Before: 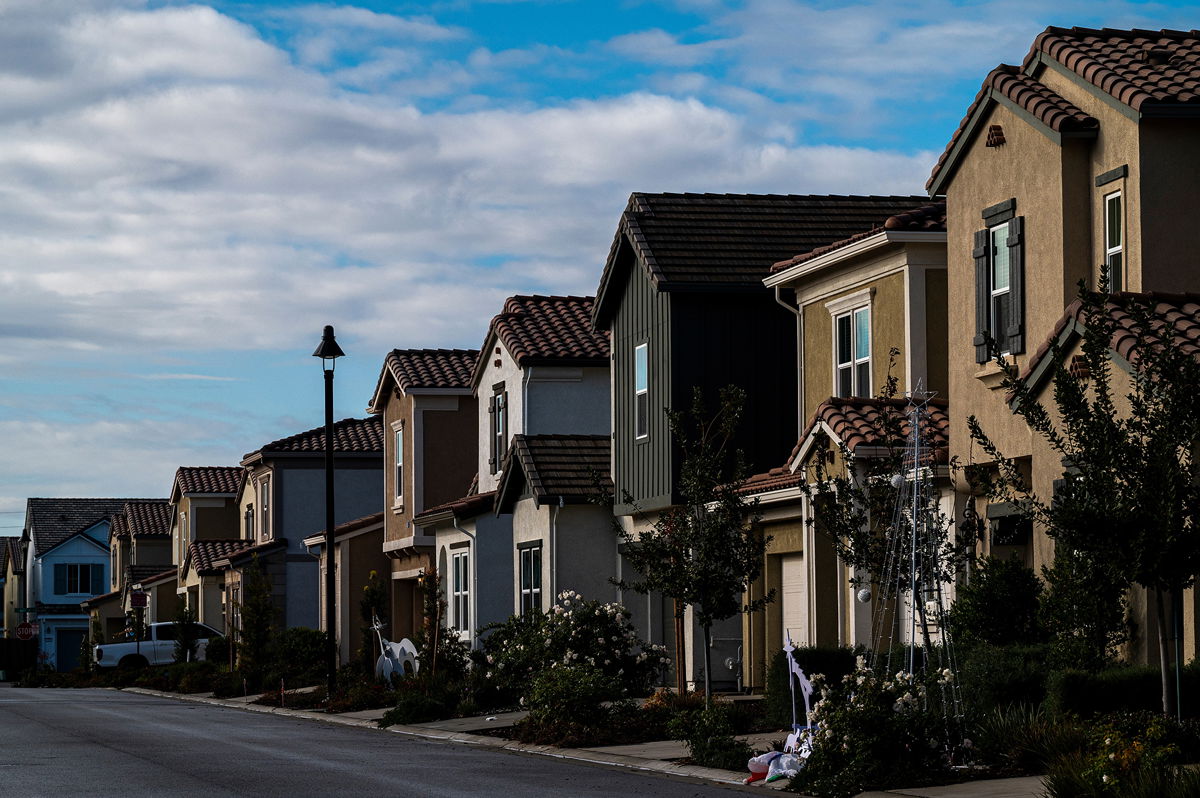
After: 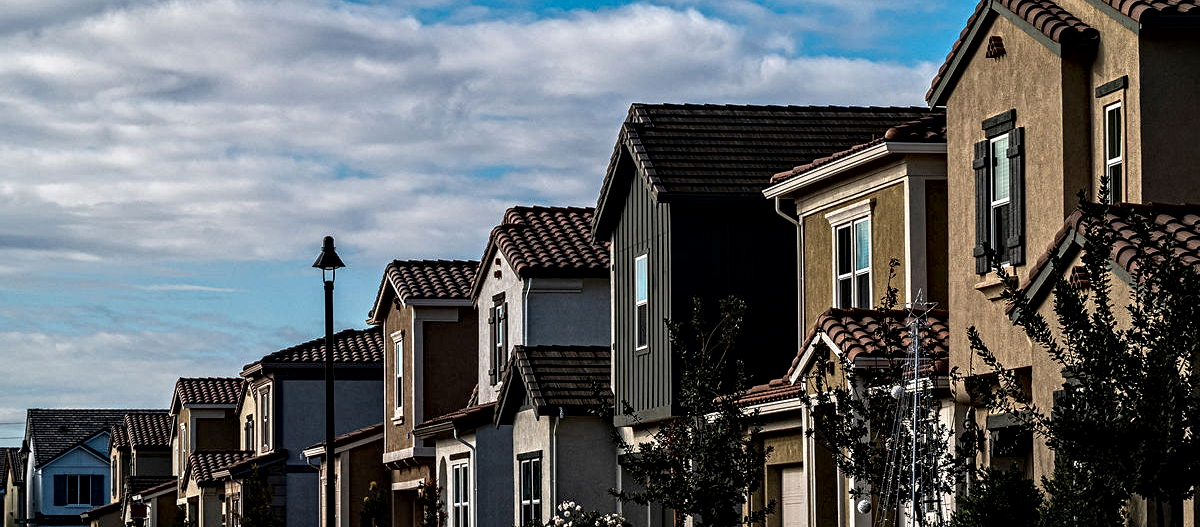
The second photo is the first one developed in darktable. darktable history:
crop: top 11.161%, bottom 22.701%
contrast equalizer: y [[0.5, 0.542, 0.583, 0.625, 0.667, 0.708], [0.5 ×6], [0.5 ×6], [0 ×6], [0 ×6]]
